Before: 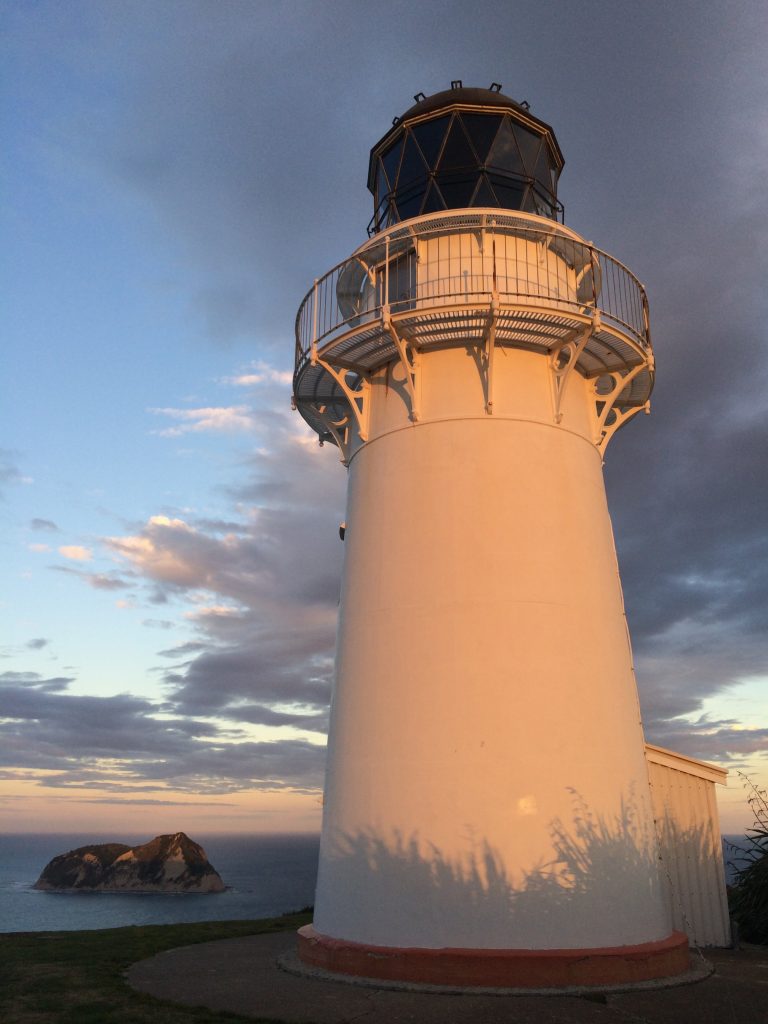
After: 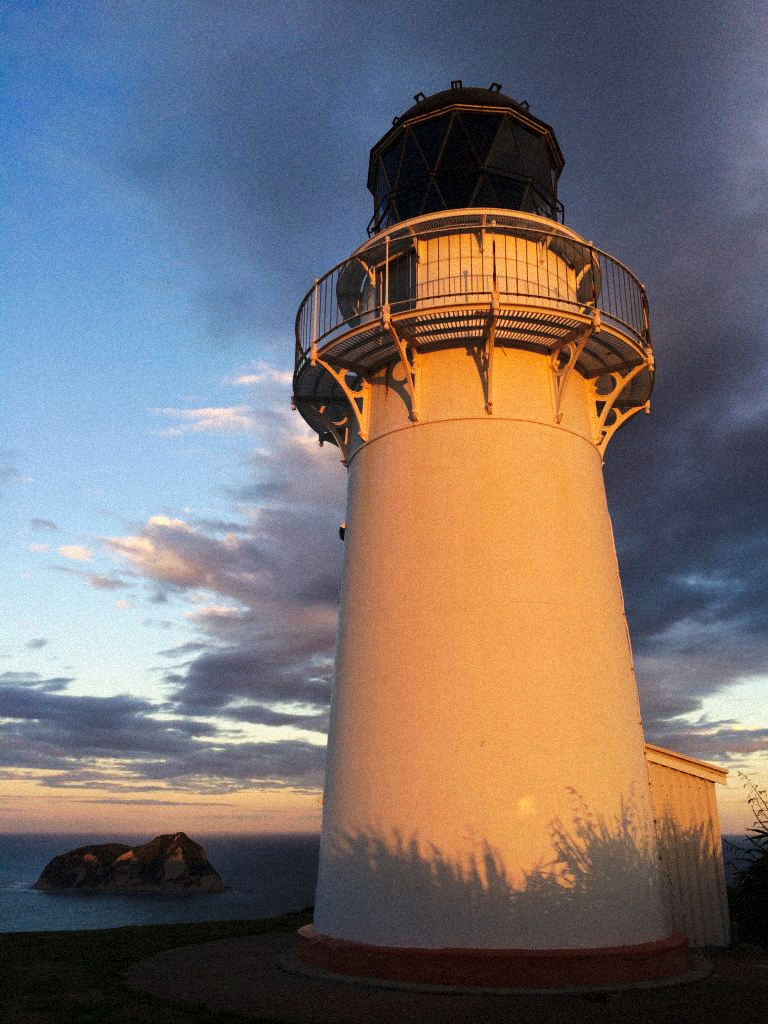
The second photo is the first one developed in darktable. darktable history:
grain: mid-tones bias 0%
tone curve: curves: ch0 [(0, 0) (0.003, 0) (0.011, 0) (0.025, 0) (0.044, 0.006) (0.069, 0.024) (0.1, 0.038) (0.136, 0.052) (0.177, 0.08) (0.224, 0.112) (0.277, 0.145) (0.335, 0.206) (0.399, 0.284) (0.468, 0.372) (0.543, 0.477) (0.623, 0.593) (0.709, 0.717) (0.801, 0.815) (0.898, 0.92) (1, 1)], preserve colors none
